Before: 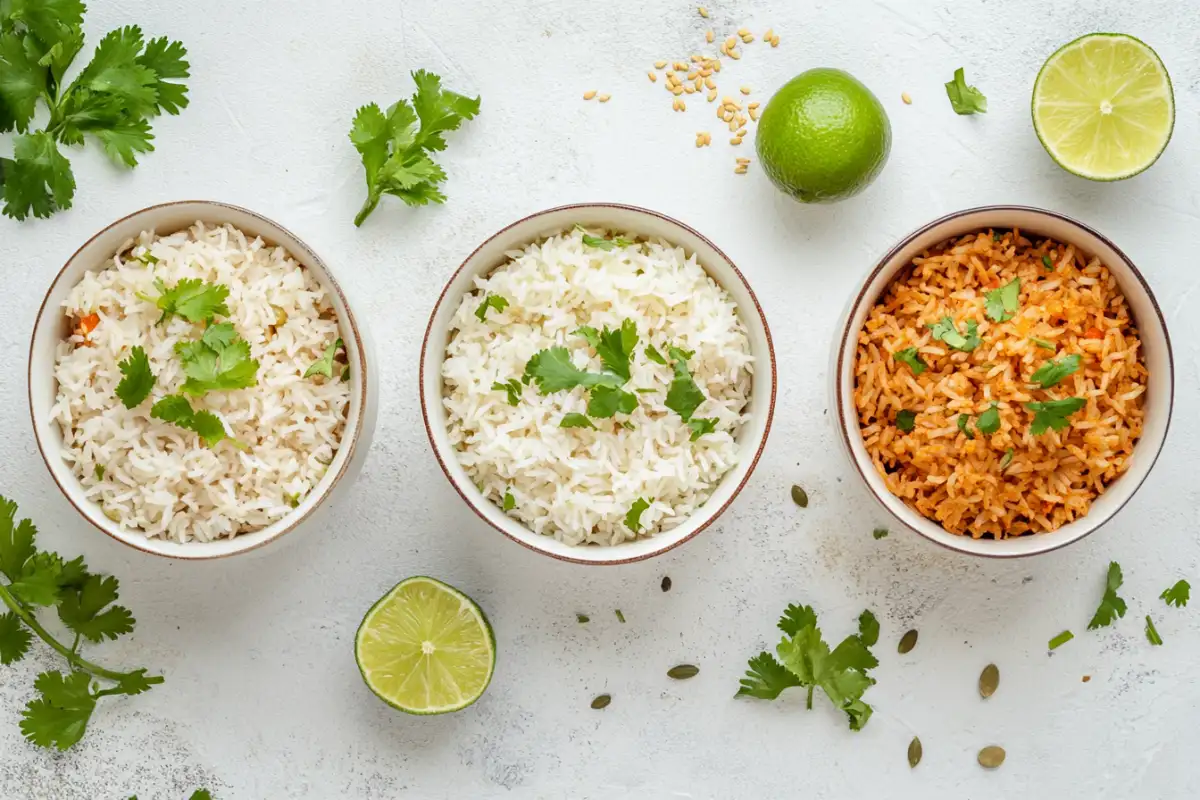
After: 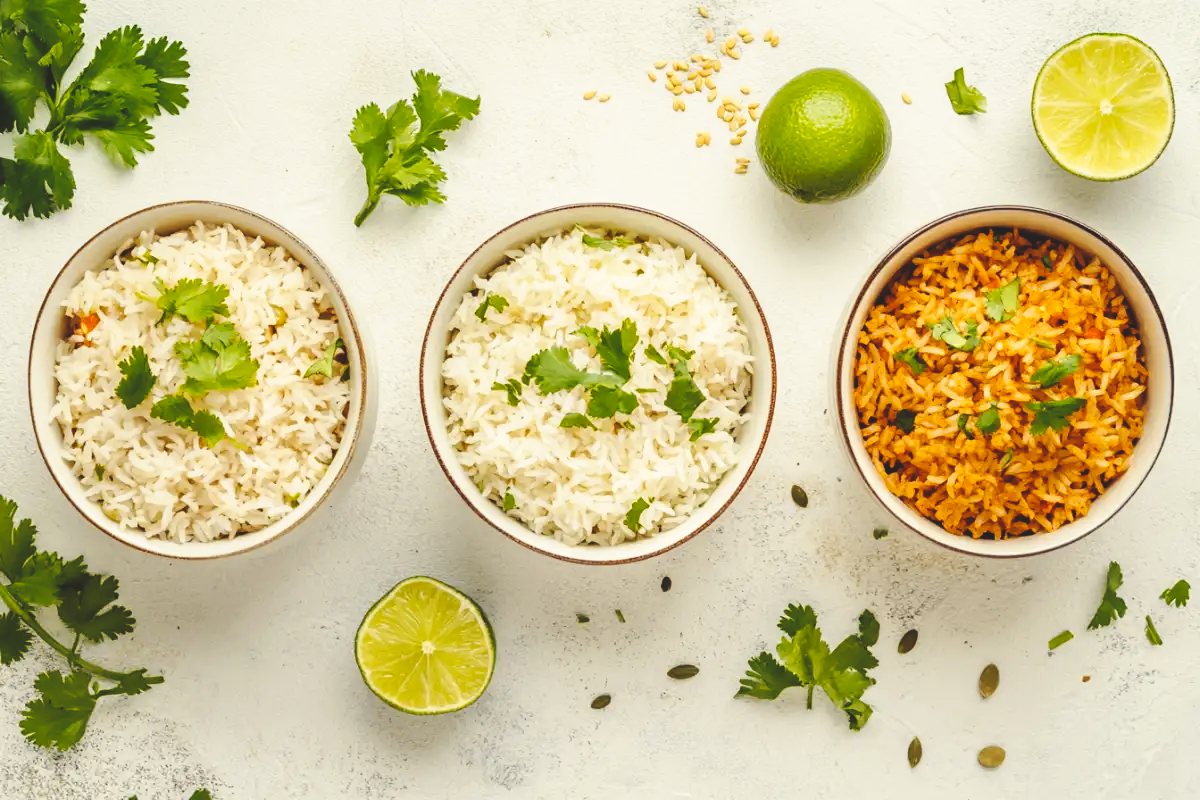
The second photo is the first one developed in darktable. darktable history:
color contrast: green-magenta contrast 0.8, blue-yellow contrast 1.1, unbound 0
rgb curve: curves: ch0 [(0, 0.186) (0.314, 0.284) (0.775, 0.708) (1, 1)], compensate middle gray true, preserve colors none
base curve: curves: ch0 [(0, 0) (0.036, 0.025) (0.121, 0.166) (0.206, 0.329) (0.605, 0.79) (1, 1)], preserve colors none
white balance: red 1.029, blue 0.92
